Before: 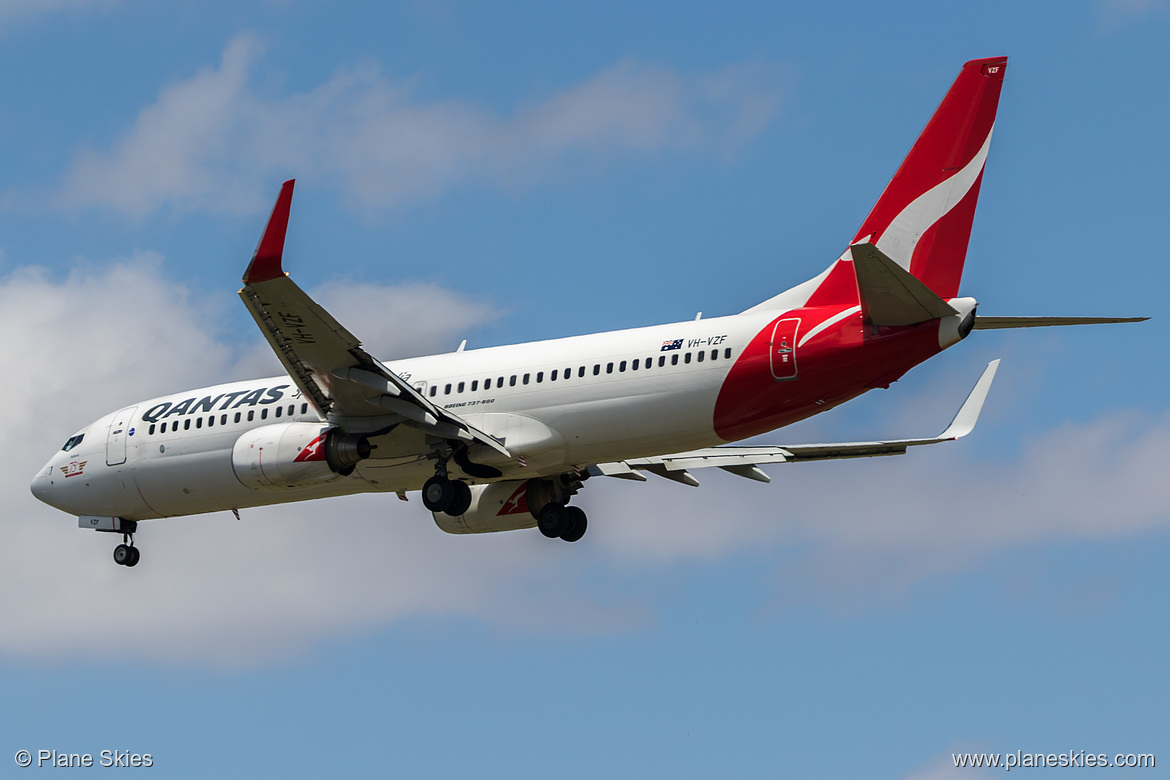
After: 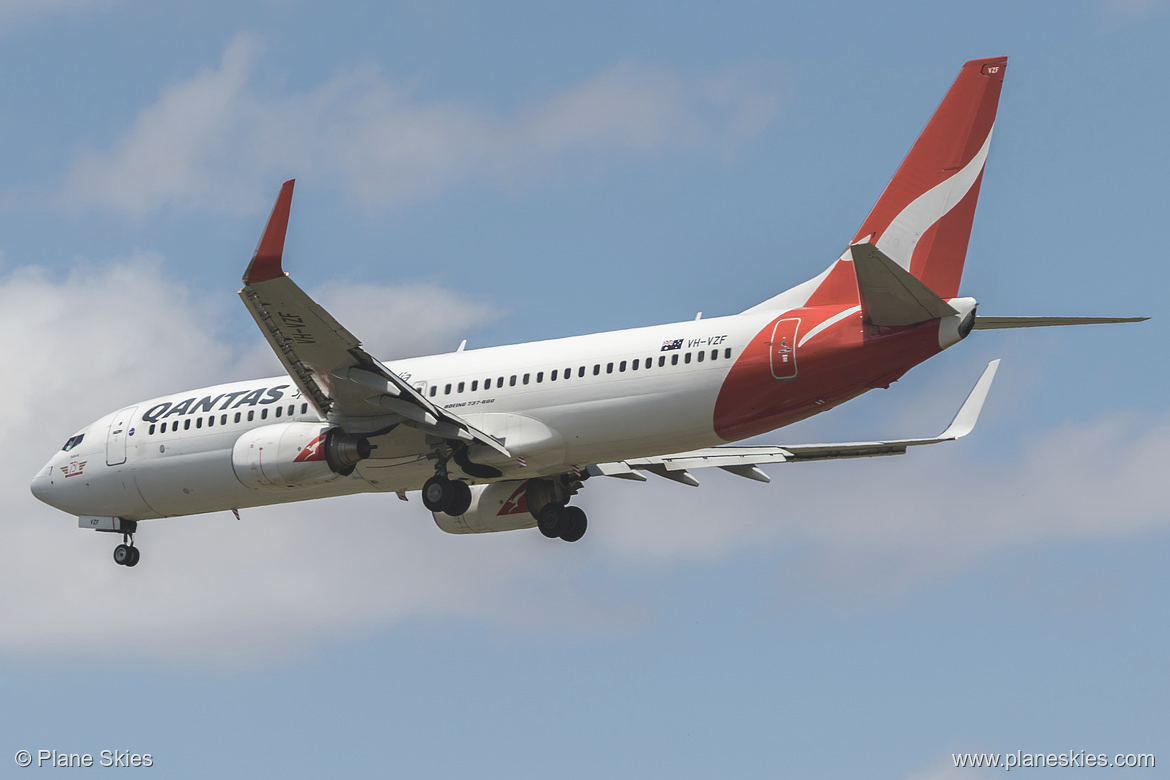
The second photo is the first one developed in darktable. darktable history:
contrast brightness saturation: contrast -0.263, saturation -0.421
exposure: exposure 0.607 EV, compensate highlight preservation false
